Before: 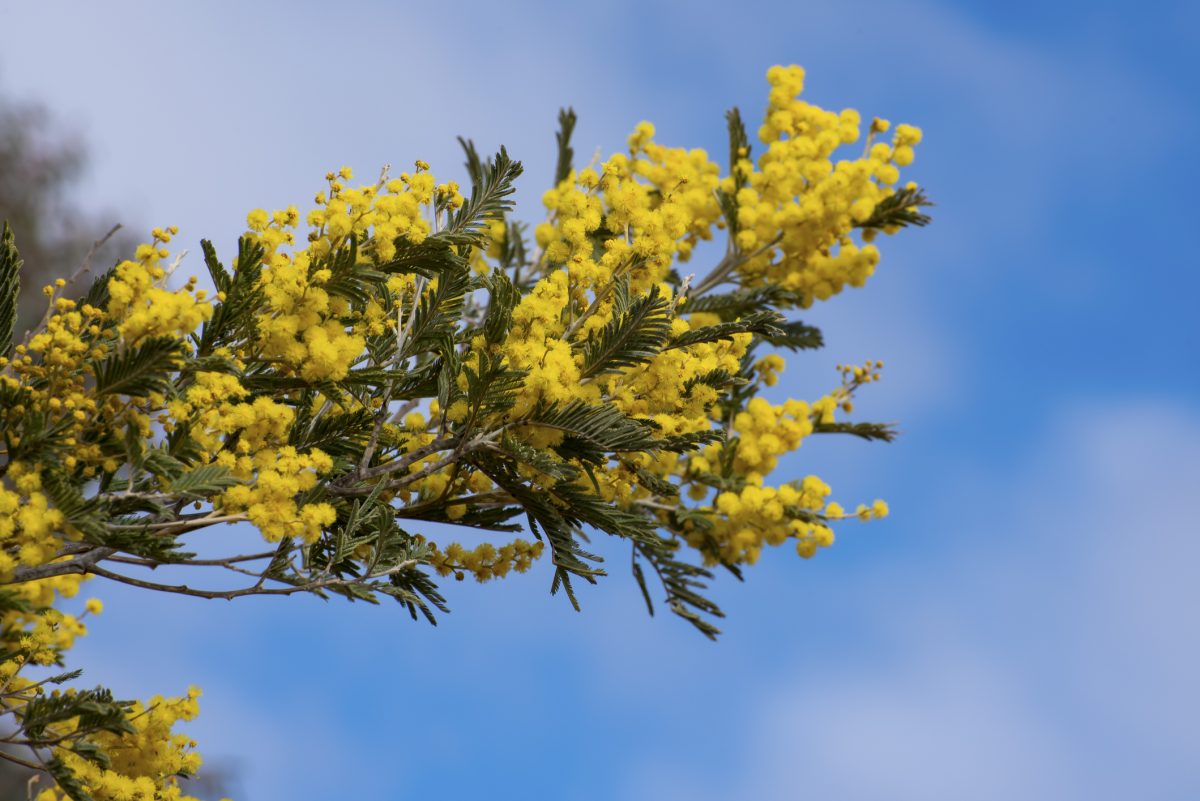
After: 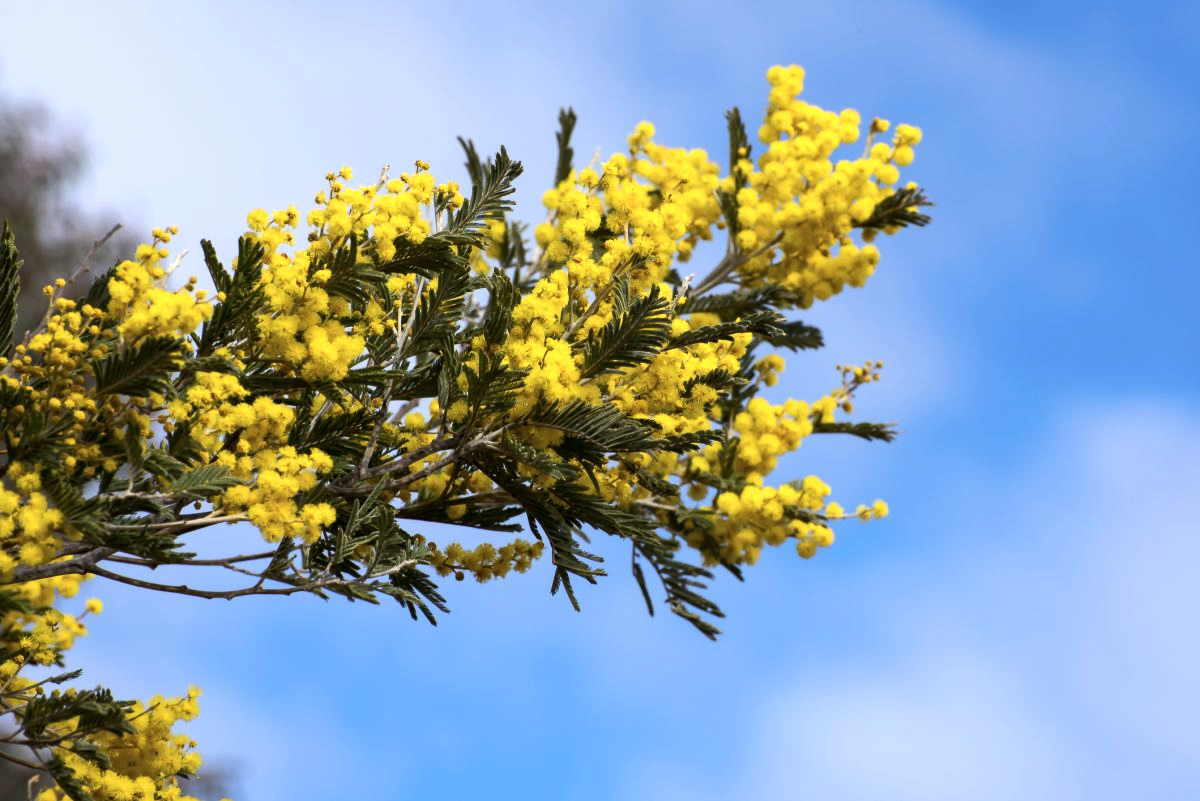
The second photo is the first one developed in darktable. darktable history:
tone equalizer: -8 EV -0.765 EV, -7 EV -0.679 EV, -6 EV -0.602 EV, -5 EV -0.362 EV, -3 EV 0.391 EV, -2 EV 0.6 EV, -1 EV 0.697 EV, +0 EV 0.761 EV, edges refinement/feathering 500, mask exposure compensation -1.57 EV, preserve details no
